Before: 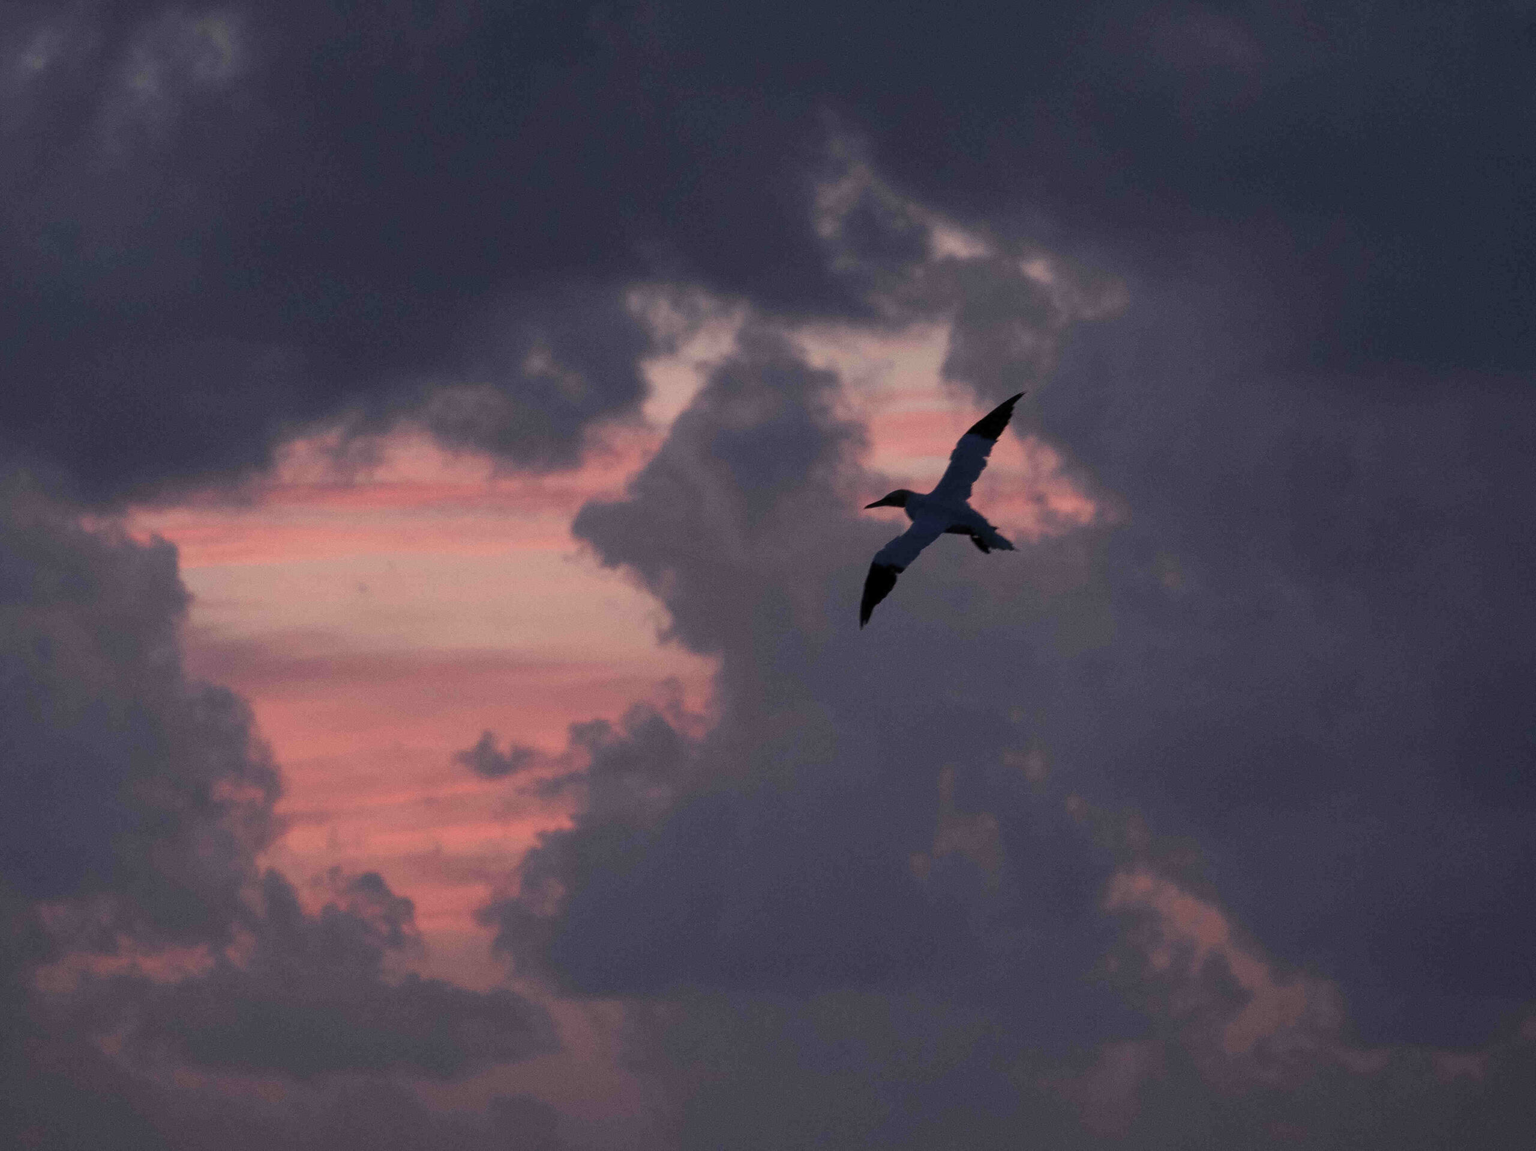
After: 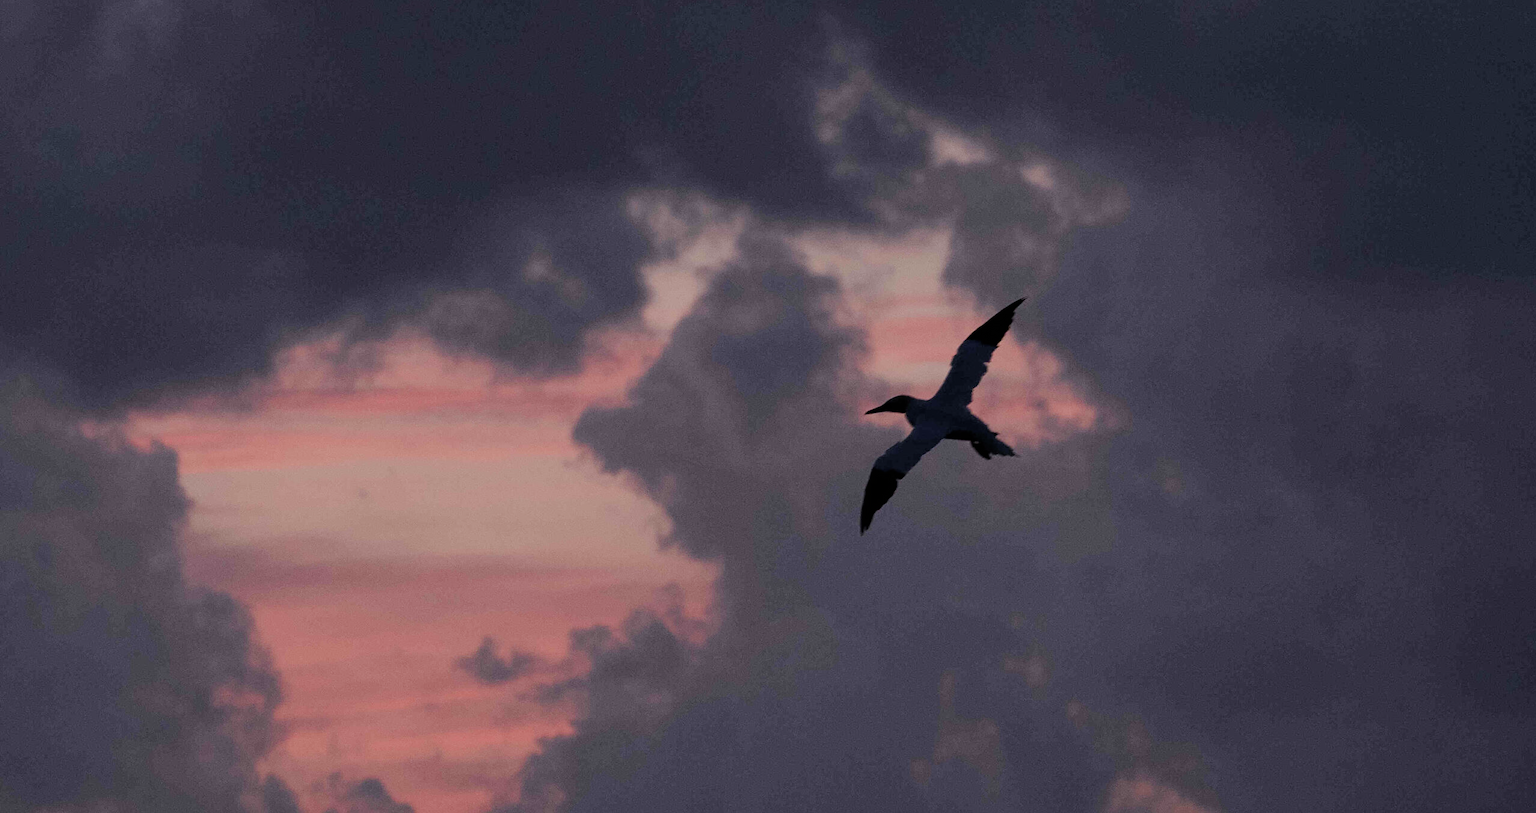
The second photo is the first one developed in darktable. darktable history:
filmic rgb: black relative exposure -7.65 EV, white relative exposure 4.56 EV, hardness 3.61
crop and rotate: top 8.293%, bottom 20.996%
sharpen: amount 0.2
